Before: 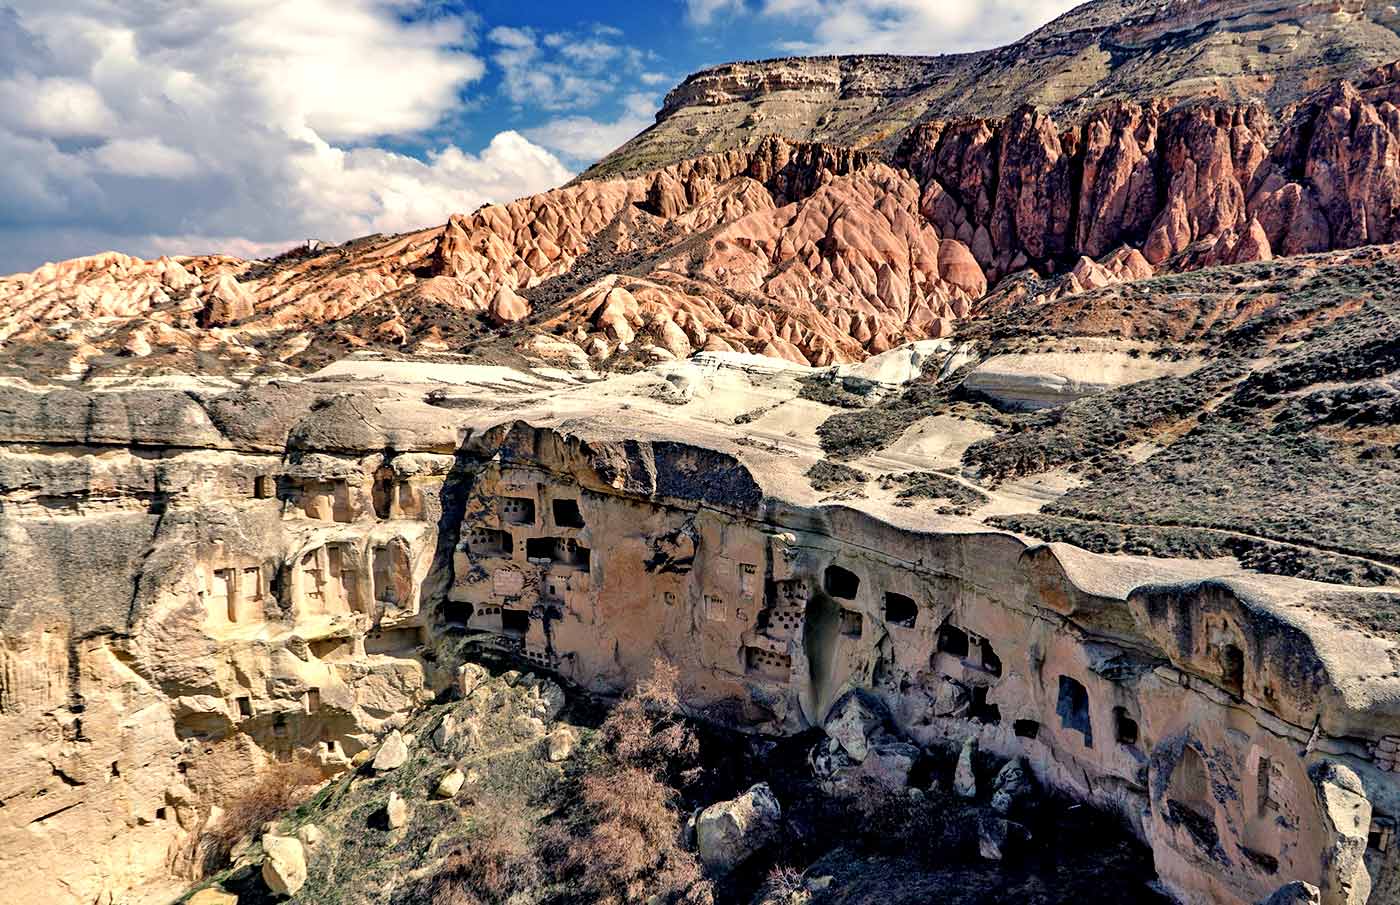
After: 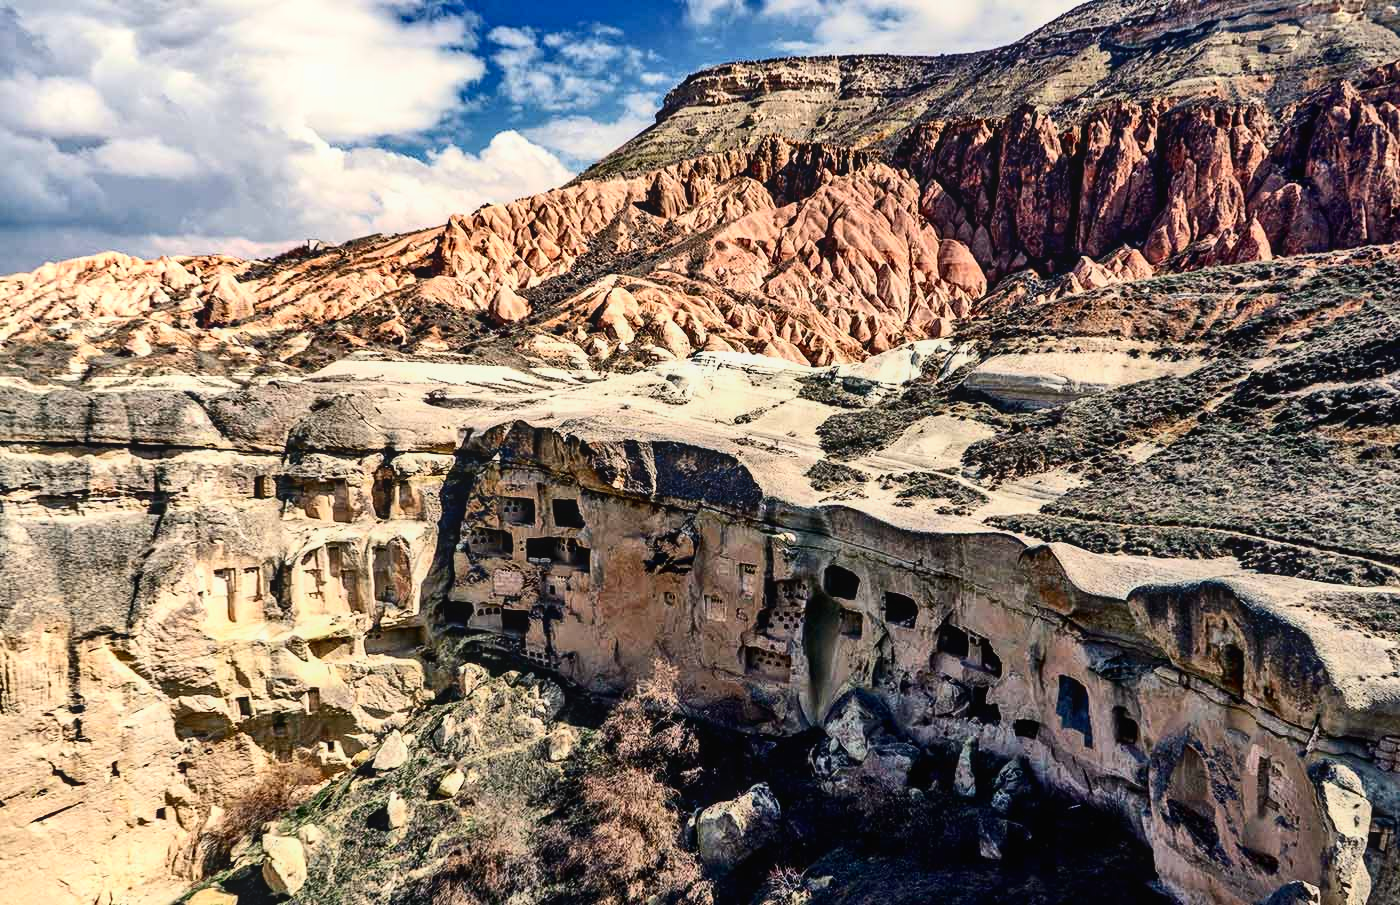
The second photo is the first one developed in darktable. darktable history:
local contrast: detail 110%
contrast brightness saturation: contrast 0.28
